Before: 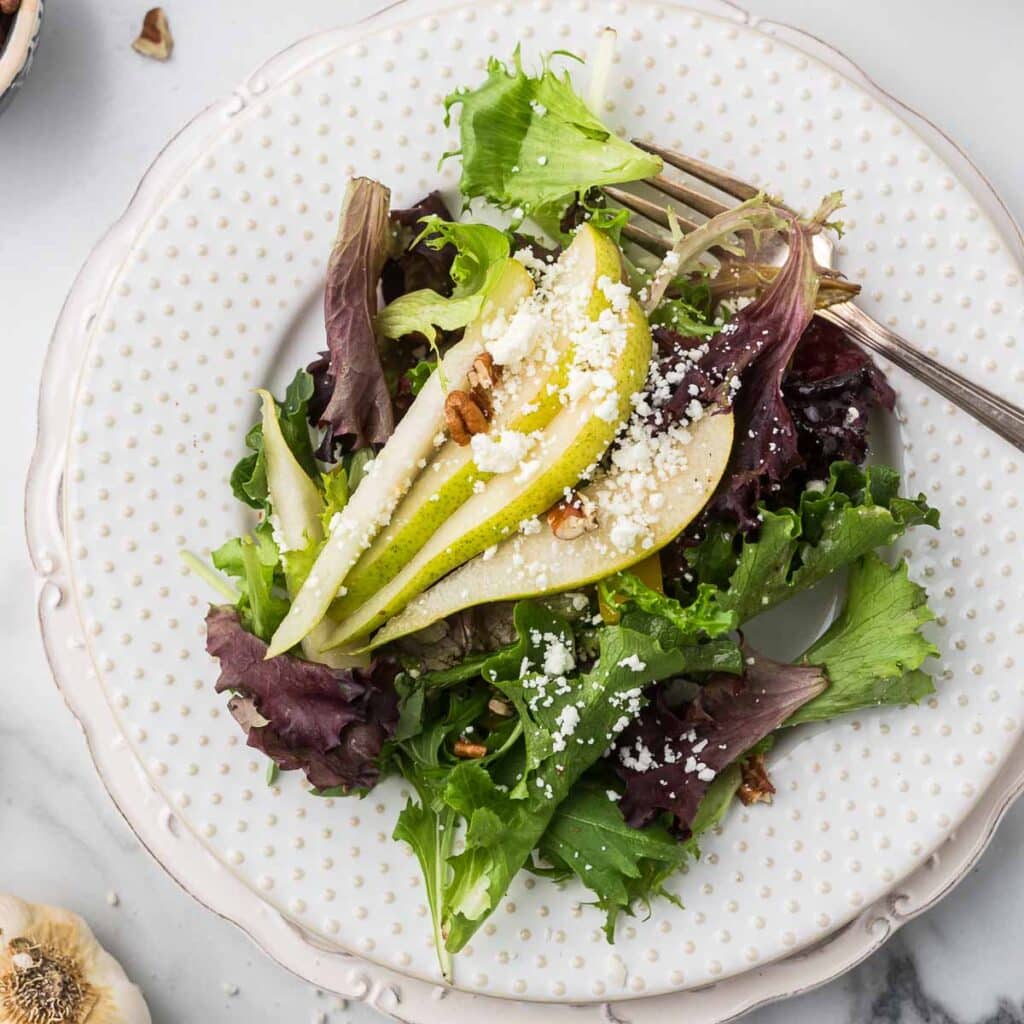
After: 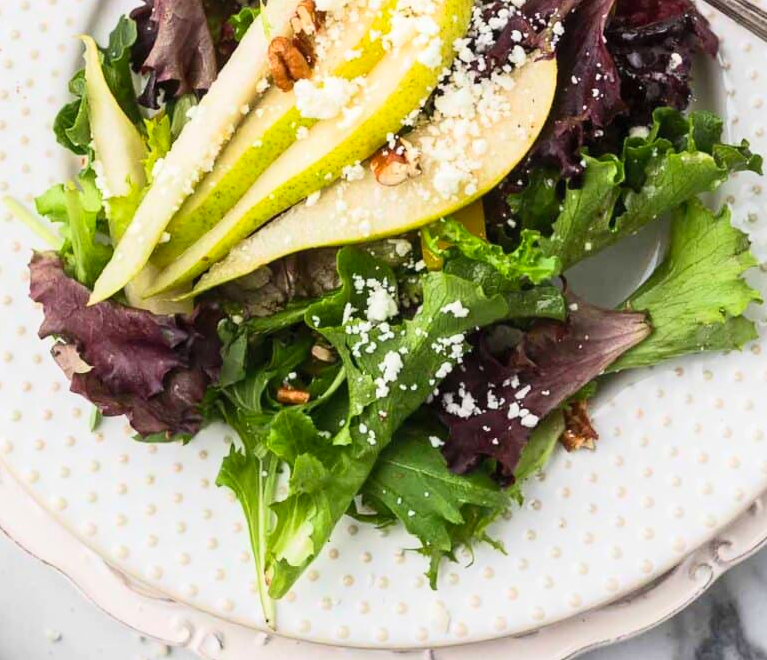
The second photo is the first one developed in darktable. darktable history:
crop and rotate: left 17.361%, top 34.659%, right 7.696%, bottom 0.855%
contrast brightness saturation: contrast 0.197, brightness 0.158, saturation 0.22
